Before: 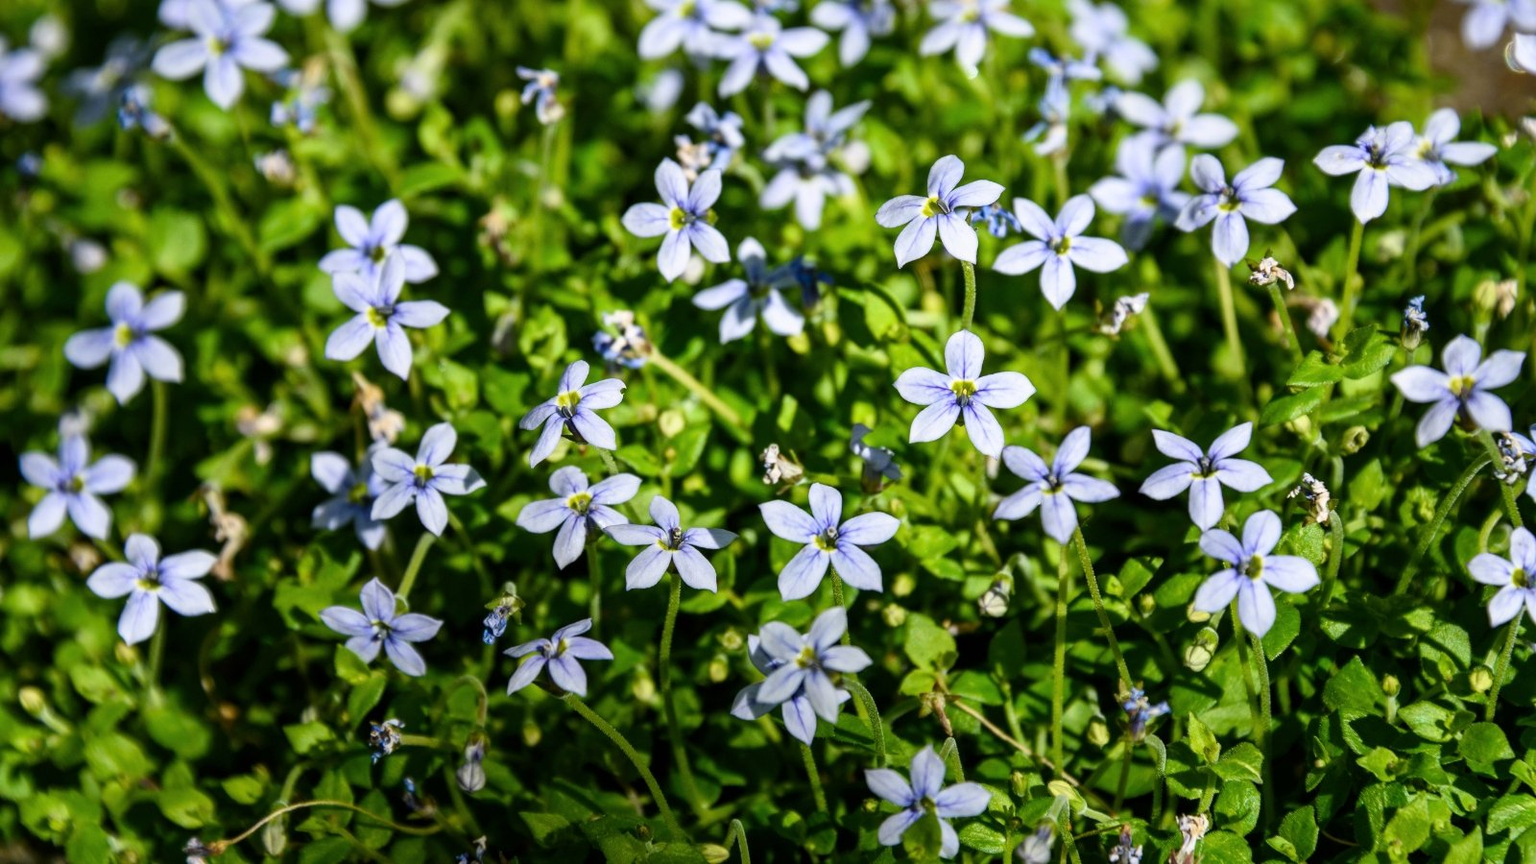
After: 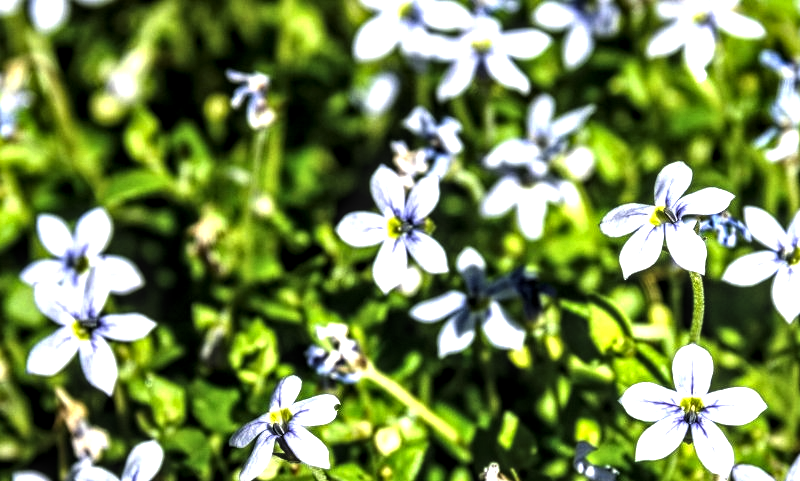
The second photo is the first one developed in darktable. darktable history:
crop: left 19.556%, right 30.401%, bottom 46.458%
local contrast: detail 144%
levels: levels [0.044, 0.475, 0.791]
